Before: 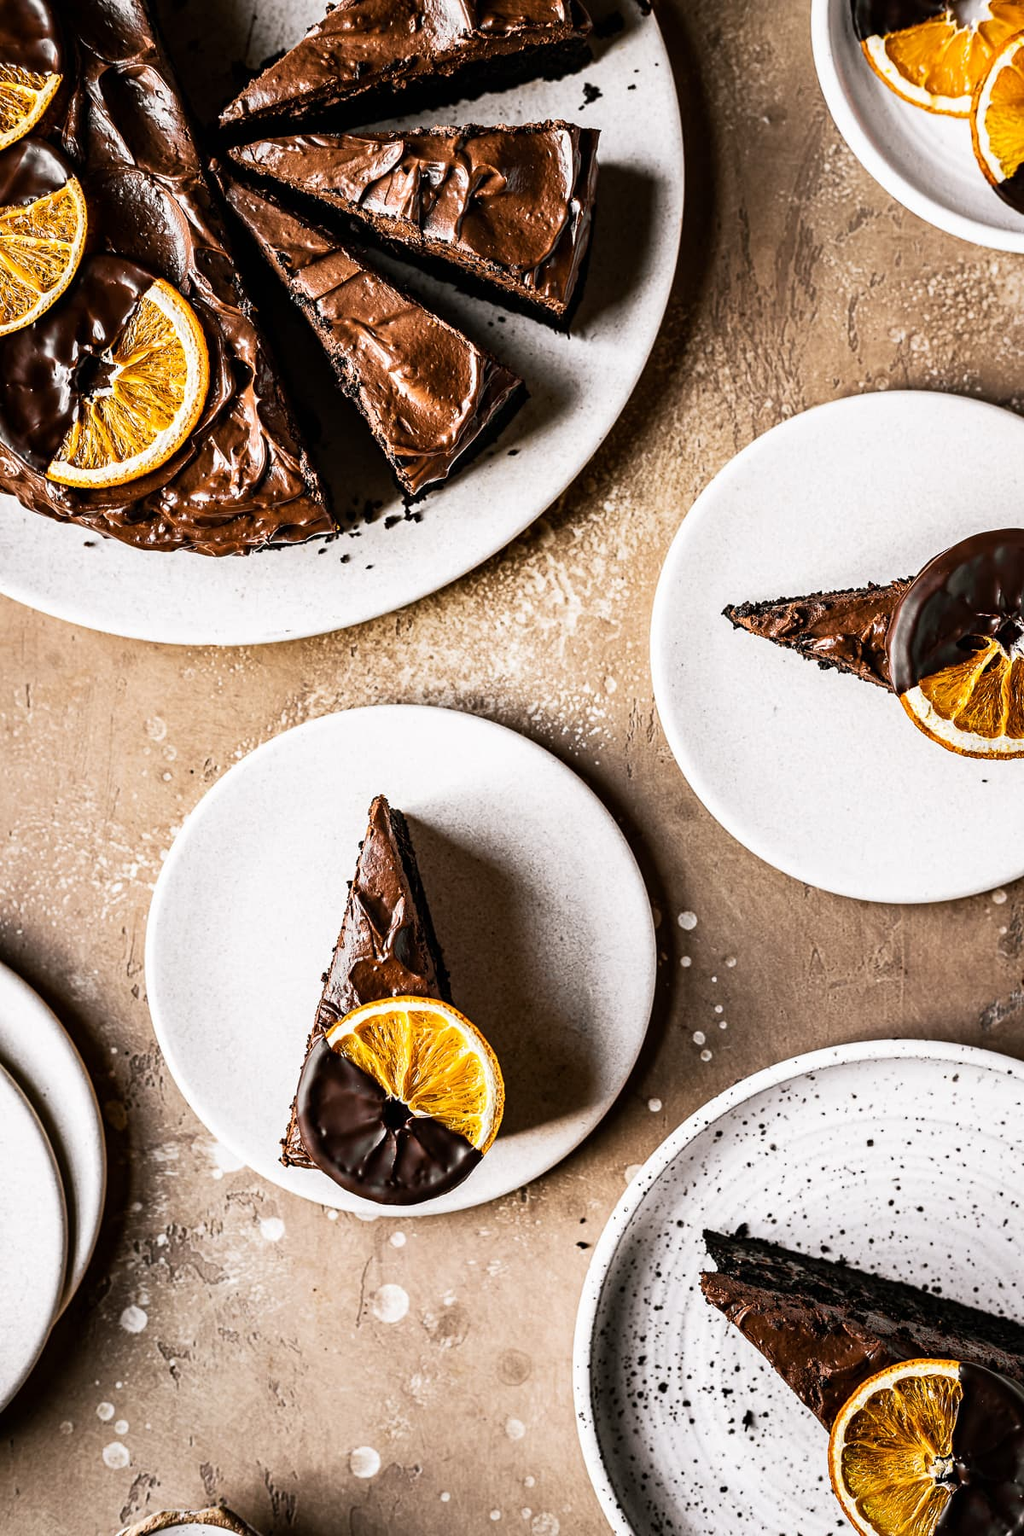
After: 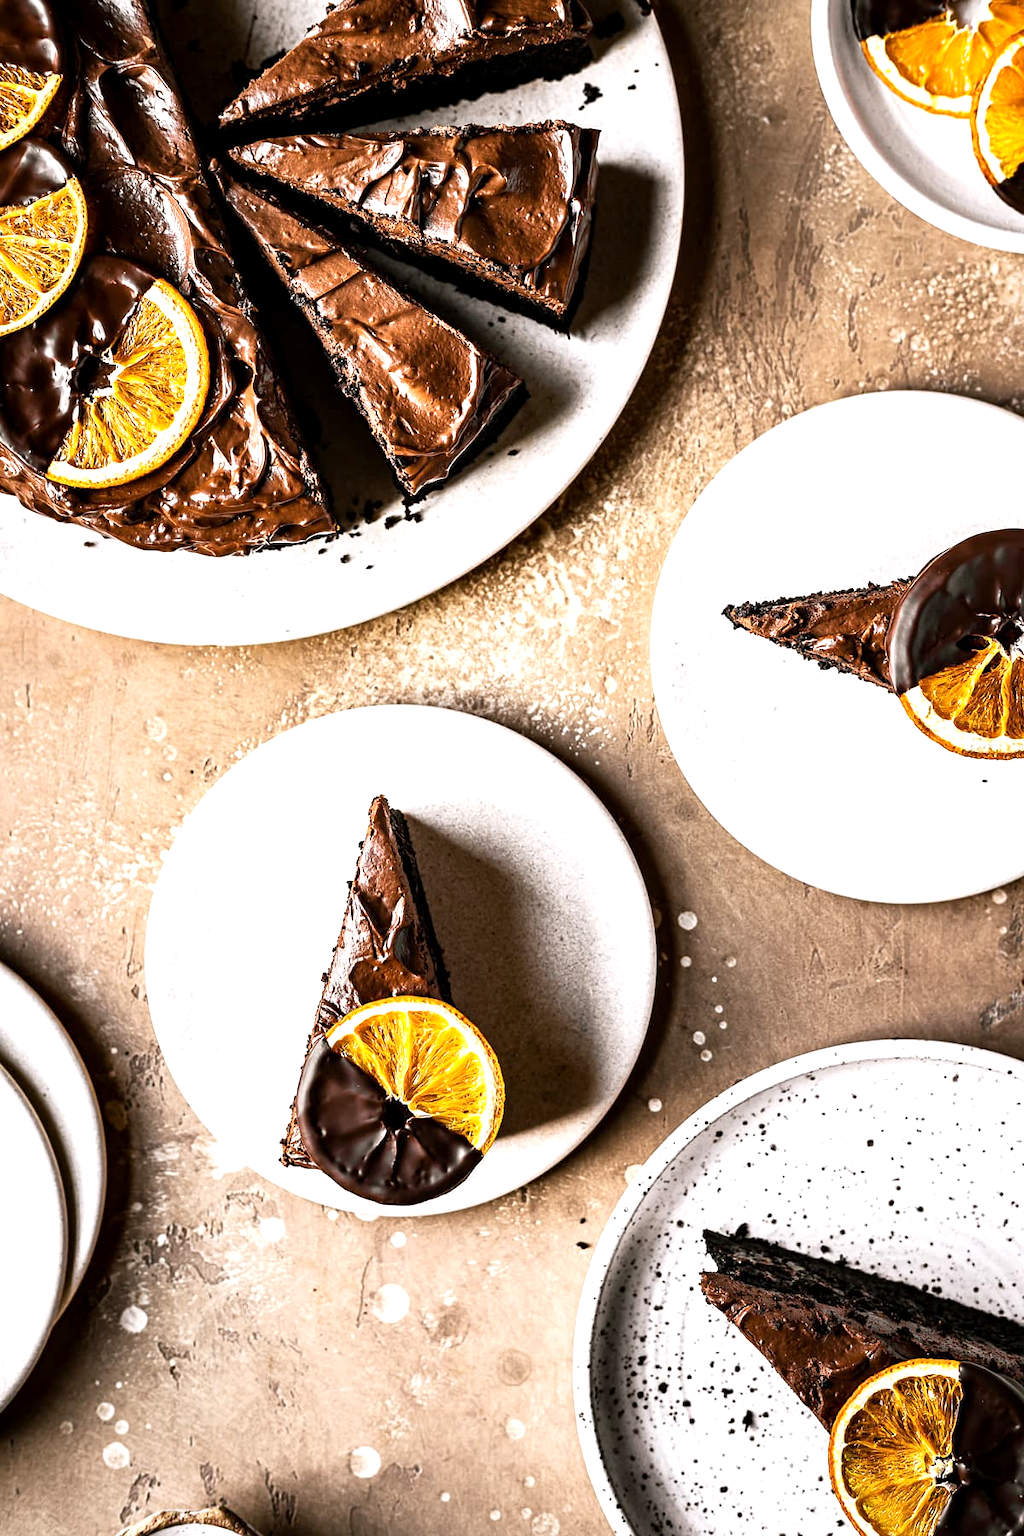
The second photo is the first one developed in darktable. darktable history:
exposure: black level correction 0.001, exposure 0.498 EV, compensate exposure bias true, compensate highlight preservation false
